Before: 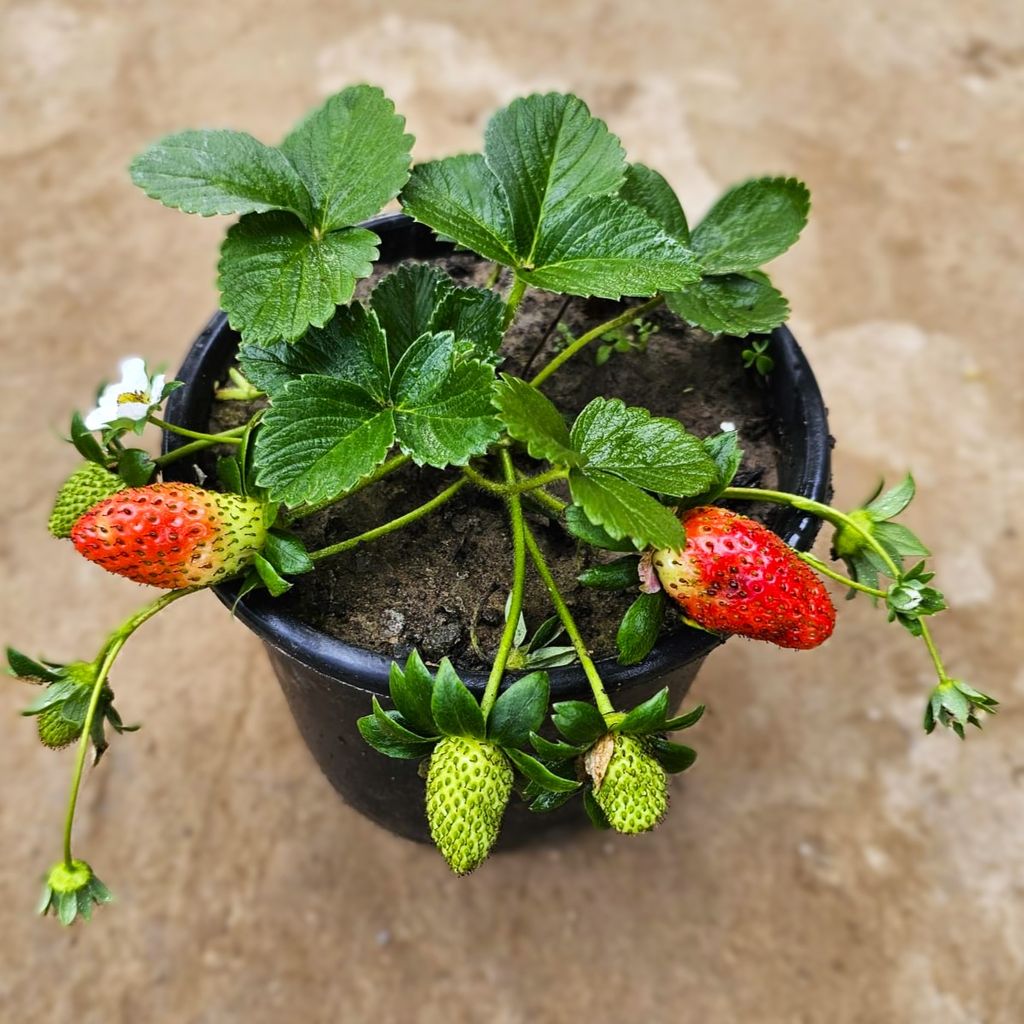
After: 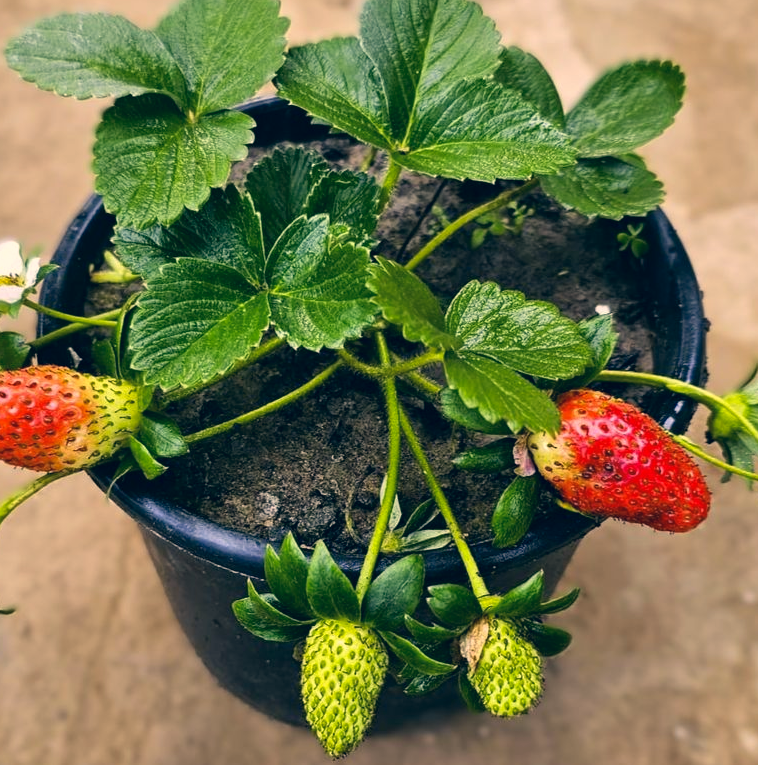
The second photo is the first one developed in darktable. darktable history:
color correction: highlights a* 10.37, highlights b* 14.36, shadows a* -9.63, shadows b* -14.83
crop and rotate: left 12.215%, top 11.467%, right 13.754%, bottom 13.743%
